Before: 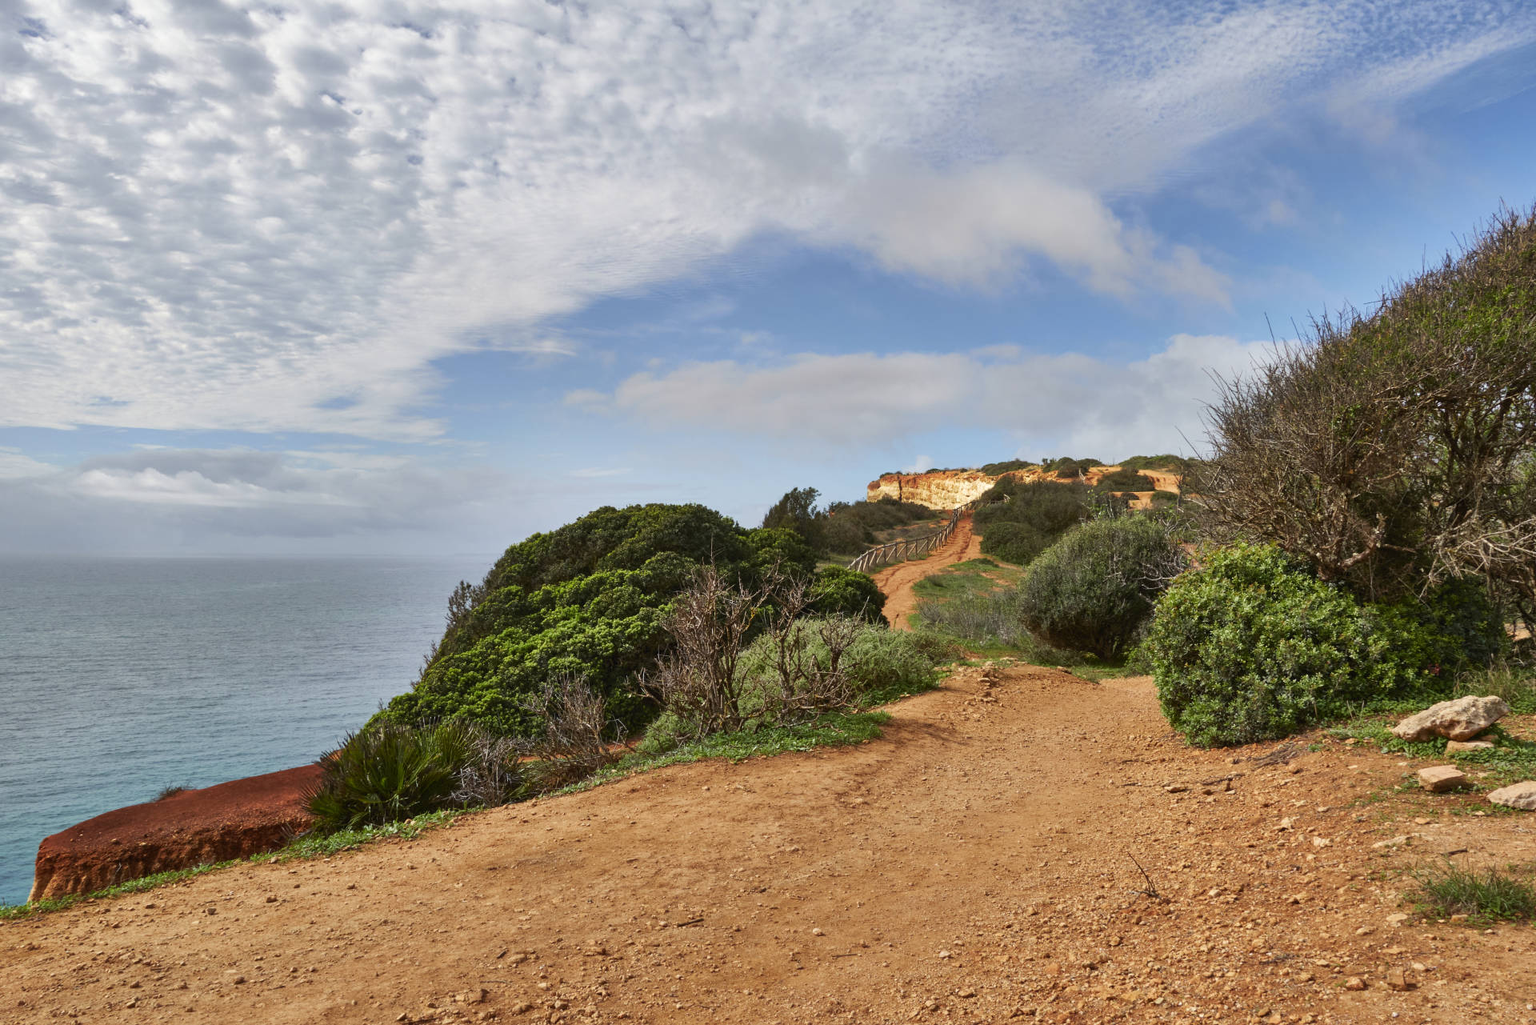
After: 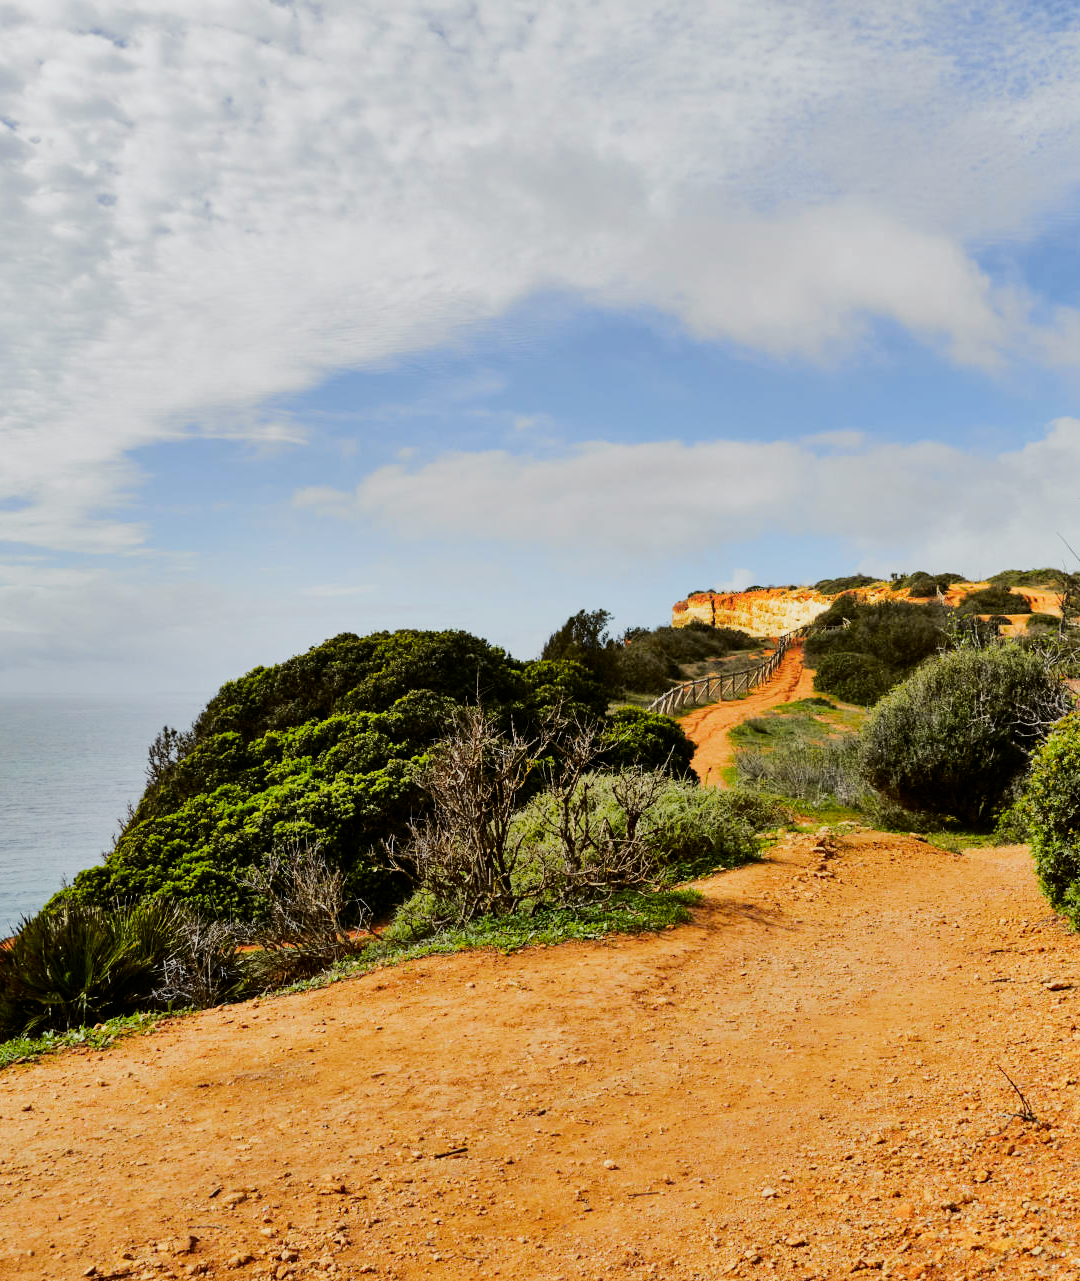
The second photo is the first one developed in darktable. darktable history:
filmic rgb: black relative exposure -7.65 EV, white relative exposure 4.56 EV, hardness 3.61
fill light: on, module defaults
crop: left 21.496%, right 22.254%
tone curve: curves: ch0 [(0, 0) (0.136, 0.071) (0.346, 0.366) (0.489, 0.573) (0.66, 0.748) (0.858, 0.926) (1, 0.977)]; ch1 [(0, 0) (0.353, 0.344) (0.45, 0.46) (0.498, 0.498) (0.521, 0.512) (0.563, 0.559) (0.592, 0.605) (0.641, 0.673) (1, 1)]; ch2 [(0, 0) (0.333, 0.346) (0.375, 0.375) (0.424, 0.43) (0.476, 0.492) (0.502, 0.502) (0.524, 0.531) (0.579, 0.61) (0.612, 0.644) (0.641, 0.722) (1, 1)], color space Lab, independent channels, preserve colors none
white balance: red 0.988, blue 1.017
